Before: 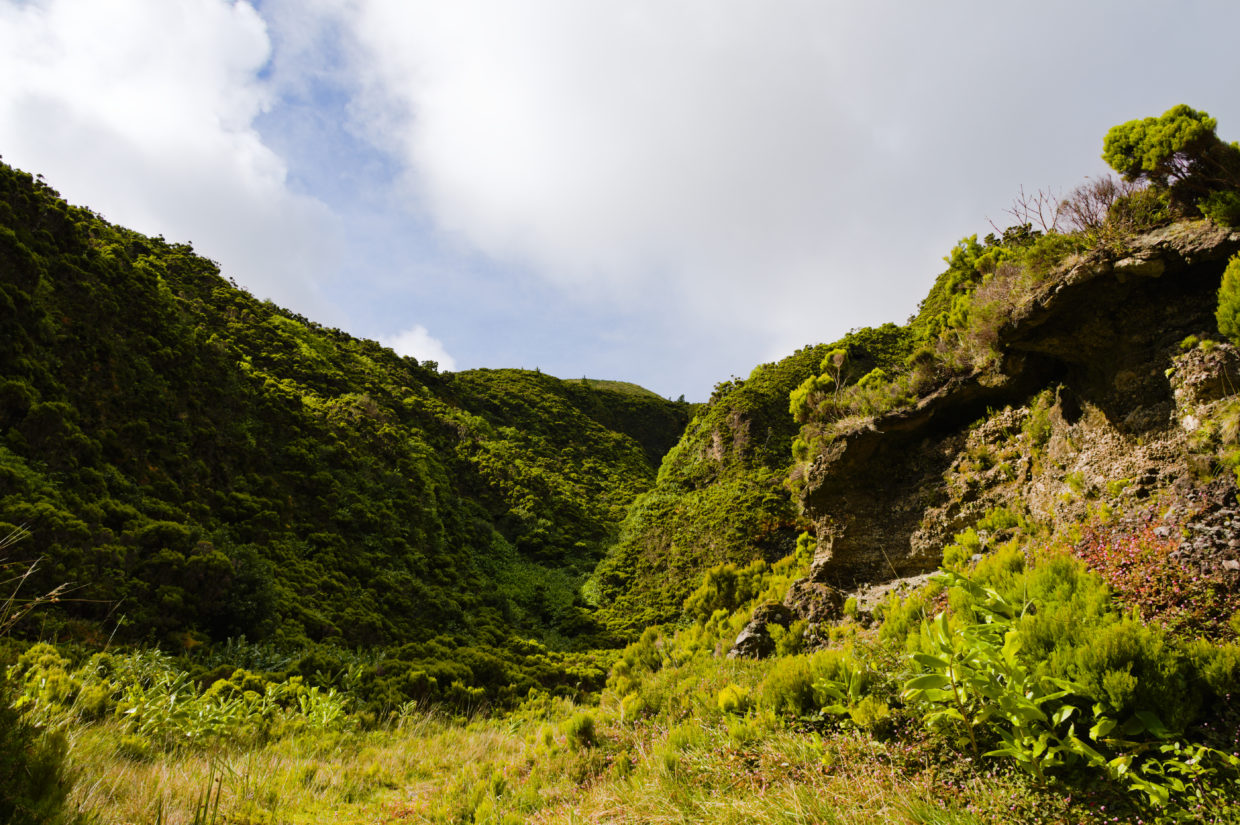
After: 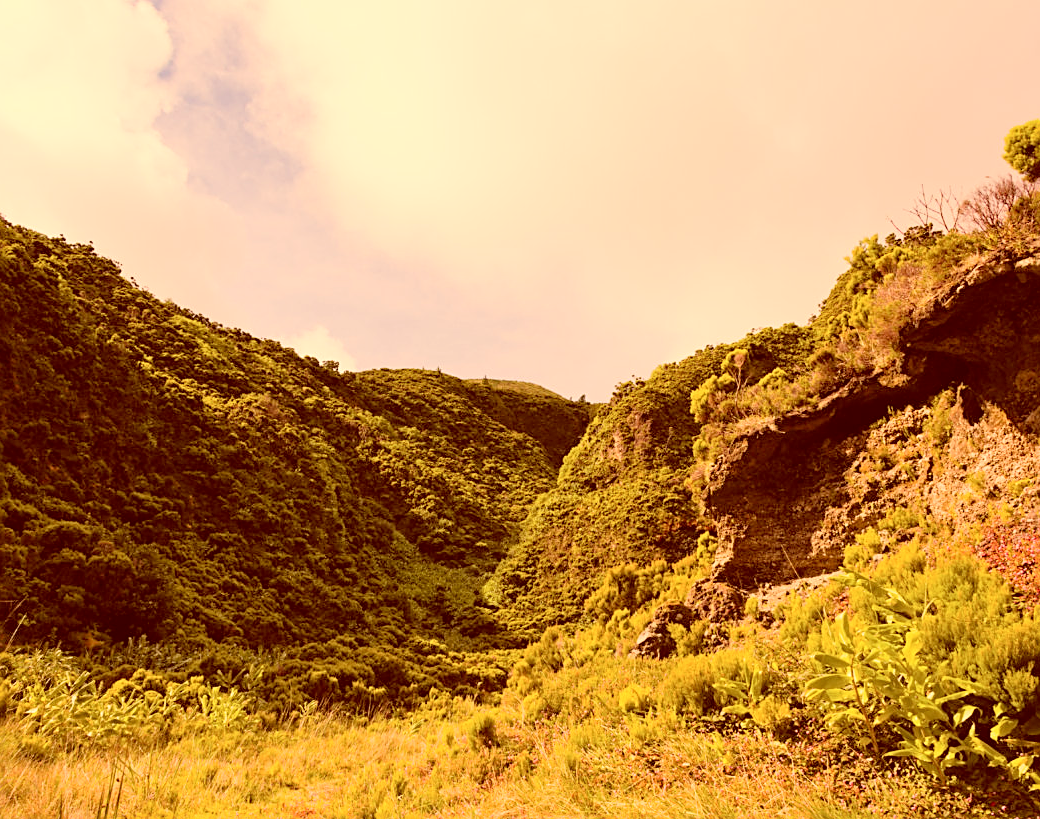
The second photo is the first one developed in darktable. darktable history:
color correction: highlights a* 9.03, highlights b* 8.71, shadows a* 40, shadows b* 40, saturation 0.8
white balance: red 1.123, blue 0.83
sharpen: on, module defaults
crop: left 8.026%, right 7.374%
contrast brightness saturation: contrast 0.1, brightness 0.3, saturation 0.14
rotate and perspective: crop left 0, crop top 0
